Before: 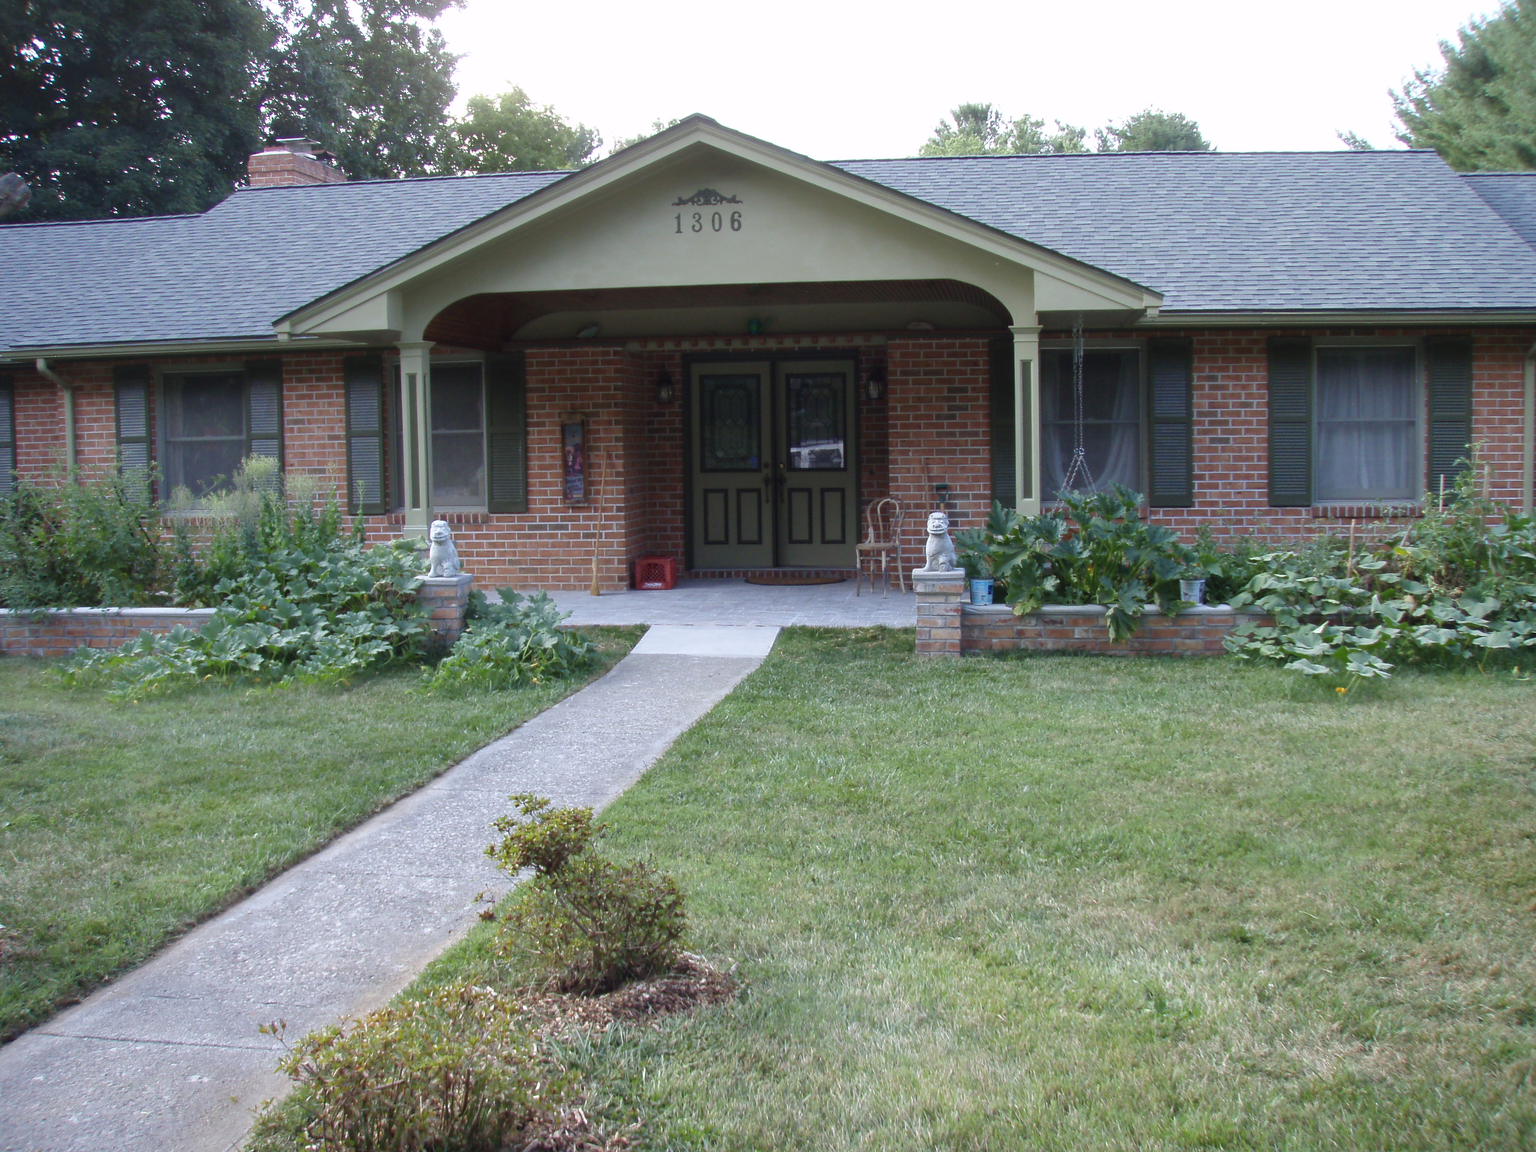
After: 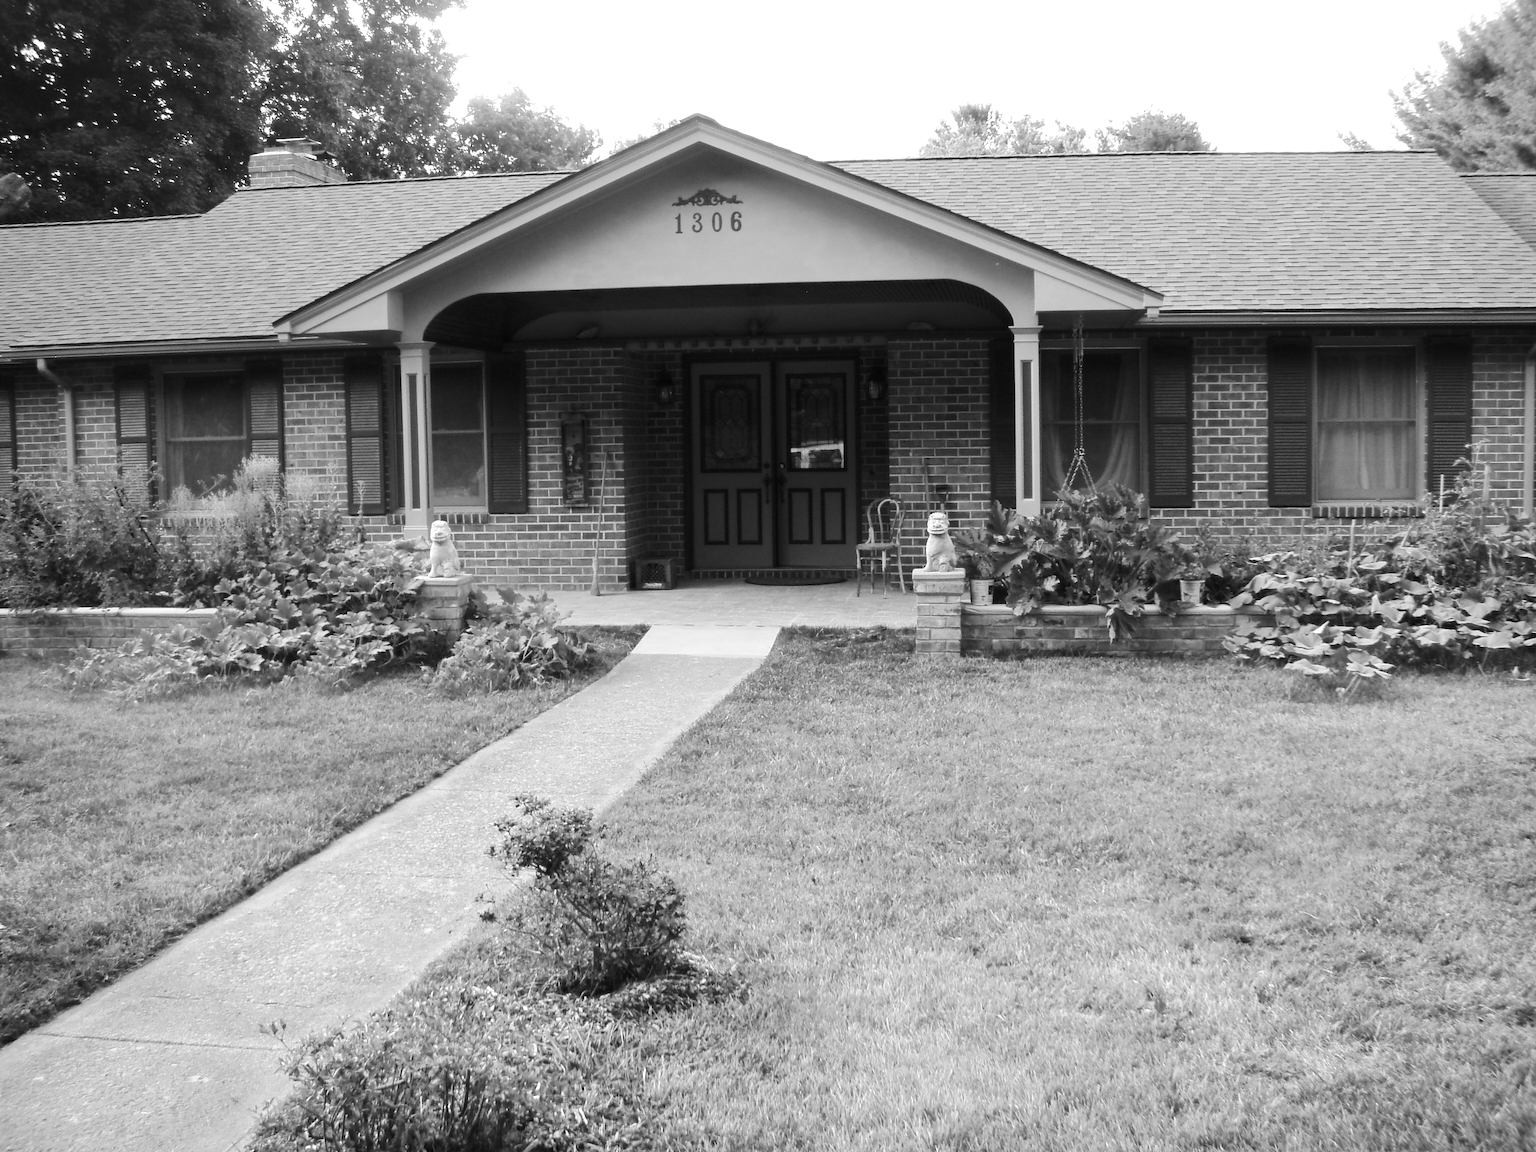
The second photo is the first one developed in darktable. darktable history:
tone curve: curves: ch0 [(0, 0) (0.051, 0.03) (0.096, 0.071) (0.251, 0.234) (0.461, 0.515) (0.605, 0.692) (0.761, 0.824) (0.881, 0.907) (1, 0.984)]; ch1 [(0, 0) (0.1, 0.038) (0.318, 0.243) (0.399, 0.351) (0.478, 0.469) (0.499, 0.499) (0.534, 0.541) (0.567, 0.592) (0.601, 0.629) (0.666, 0.7) (1, 1)]; ch2 [(0, 0) (0.453, 0.45) (0.479, 0.483) (0.504, 0.499) (0.52, 0.519) (0.541, 0.559) (0.601, 0.622) (0.824, 0.815) (1, 1)], color space Lab, independent channels, preserve colors none
tone equalizer: -8 EV -0.417 EV, -7 EV -0.389 EV, -6 EV -0.333 EV, -5 EV -0.222 EV, -3 EV 0.222 EV, -2 EV 0.333 EV, -1 EV 0.389 EV, +0 EV 0.417 EV, edges refinement/feathering 500, mask exposure compensation -1.57 EV, preserve details no
monochrome: a -6.99, b 35.61, size 1.4
white balance: red 0.974, blue 1.044
